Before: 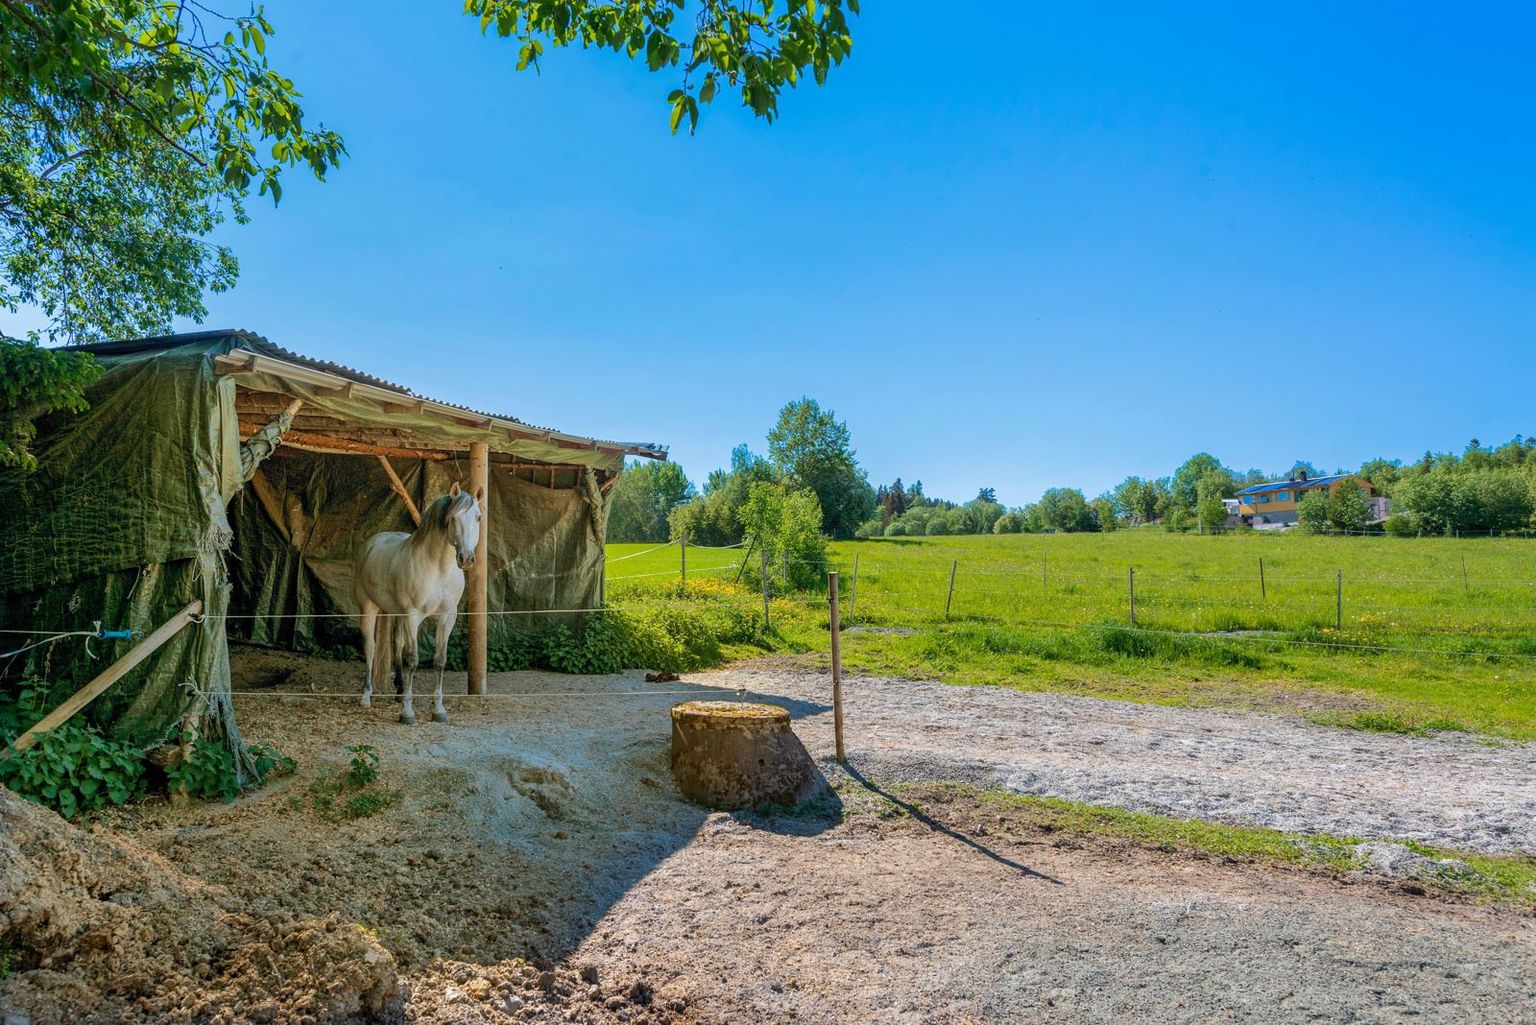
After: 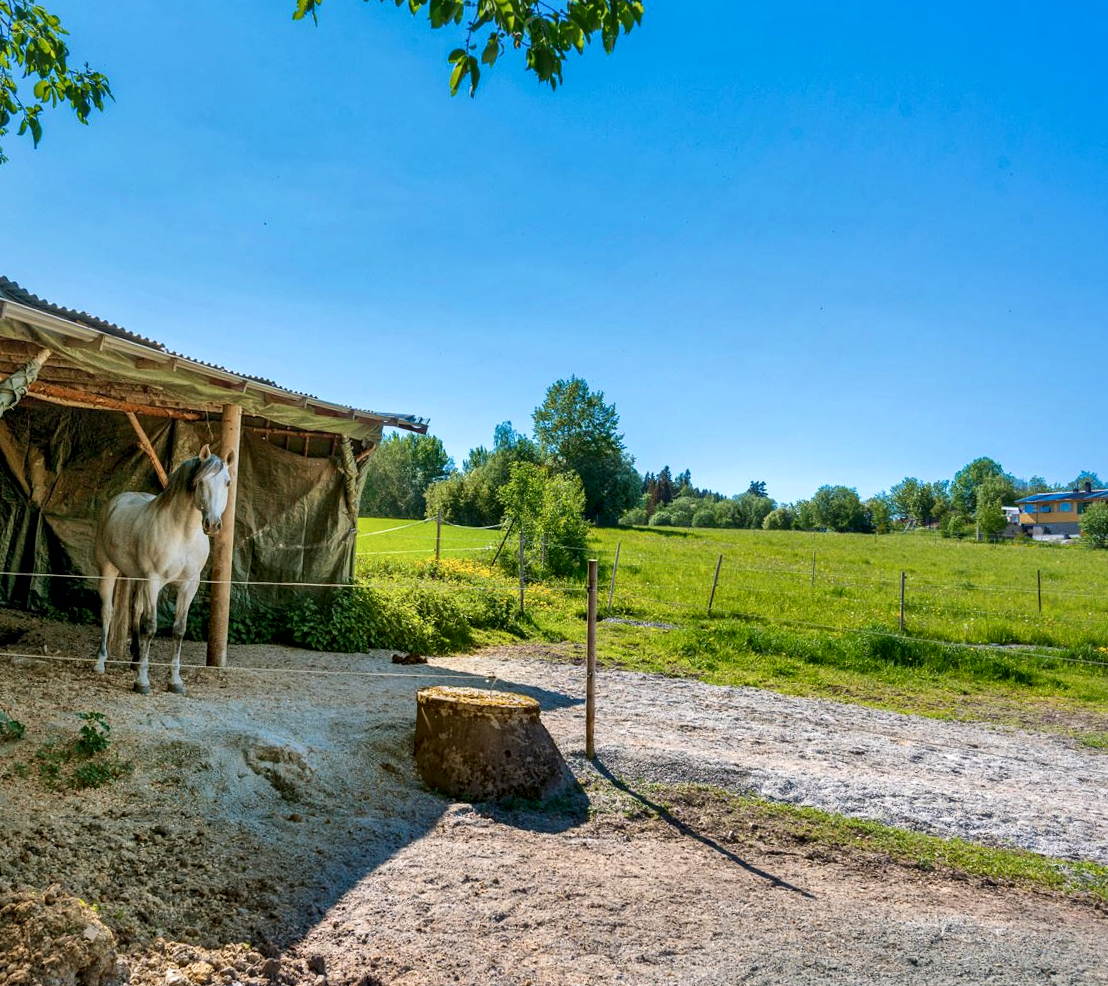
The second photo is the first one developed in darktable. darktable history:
local contrast: mode bilateral grid, contrast 99, coarseness 99, detail 165%, midtone range 0.2
crop and rotate: angle -3.19°, left 14.269%, top 0.025%, right 10.765%, bottom 0.08%
